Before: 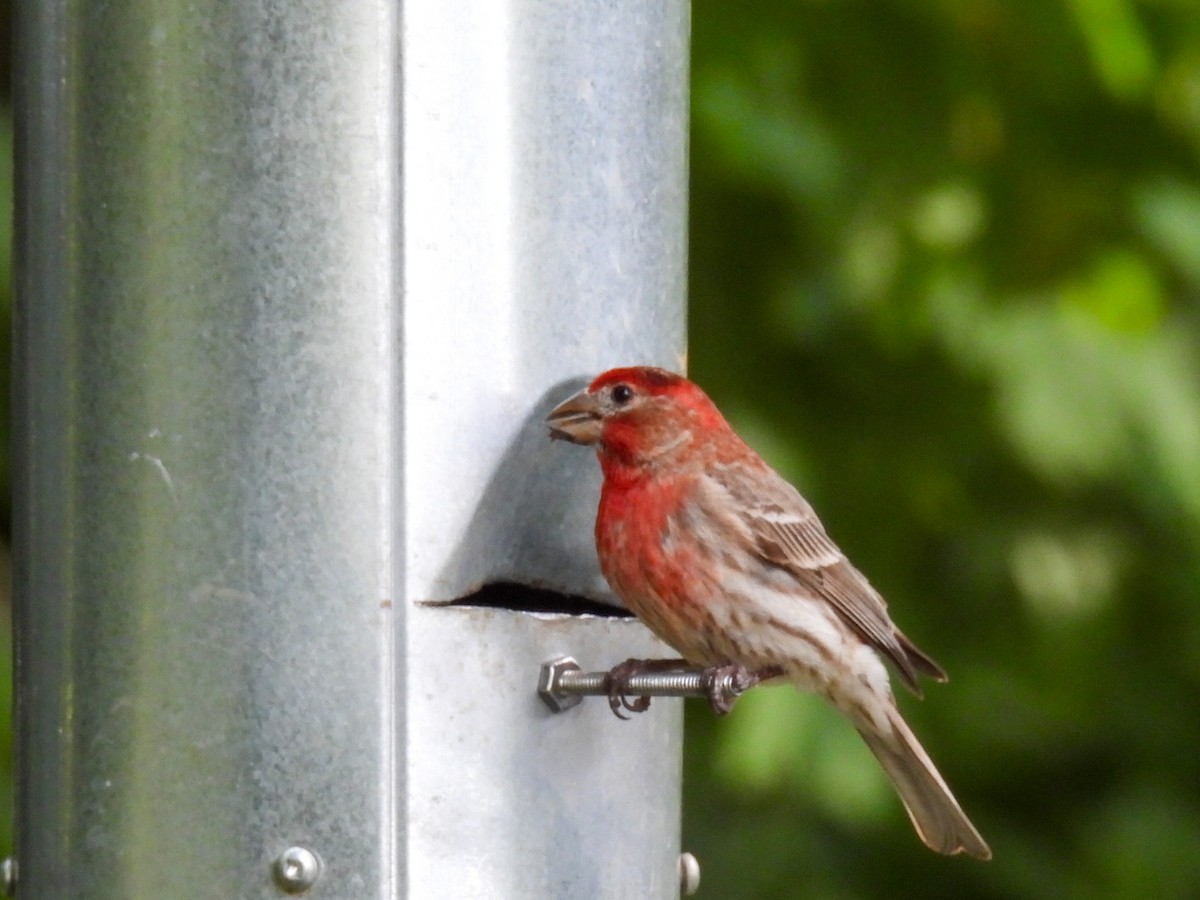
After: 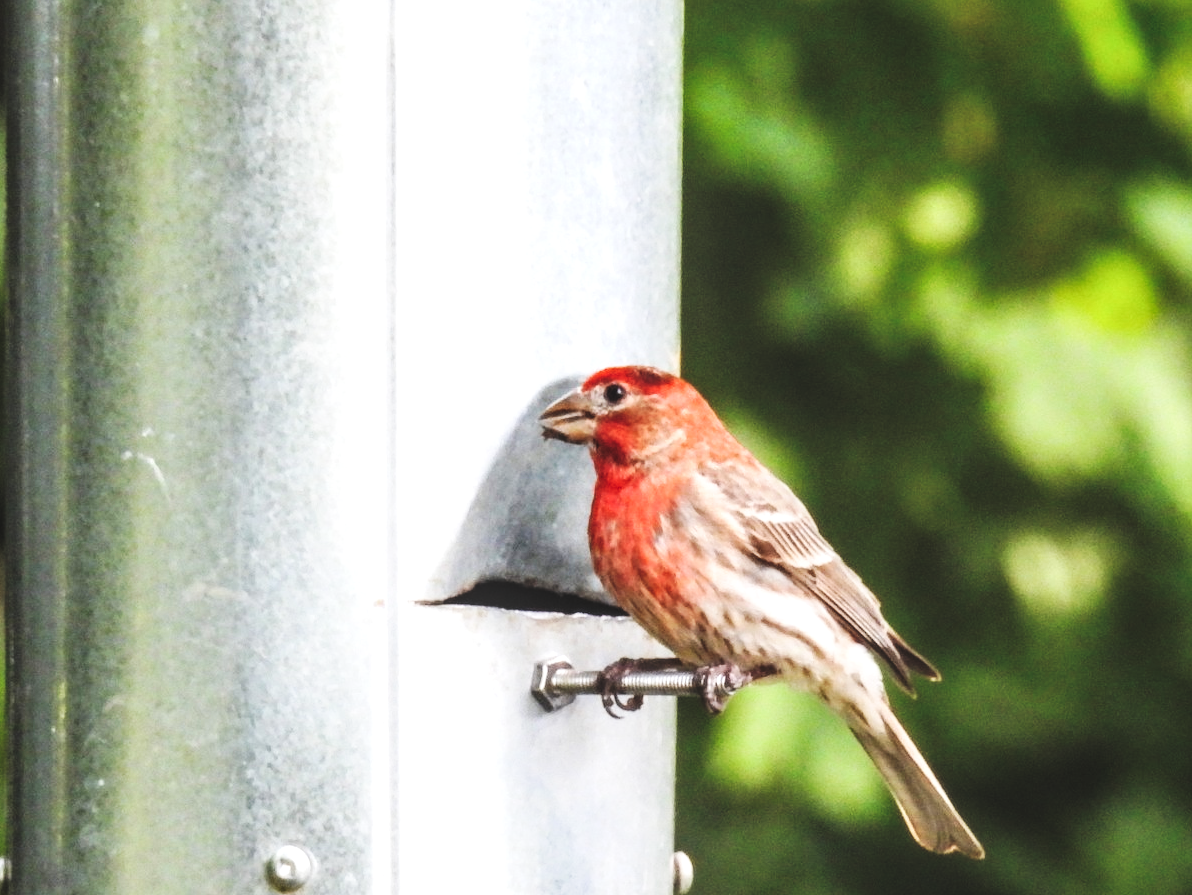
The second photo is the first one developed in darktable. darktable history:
base curve: curves: ch0 [(0, 0) (0.036, 0.025) (0.121, 0.166) (0.206, 0.329) (0.605, 0.79) (1, 1)], preserve colors none
local contrast: on, module defaults
exposure: black level correction -0.015, compensate highlight preservation false
tone equalizer: -8 EV -0.75 EV, -7 EV -0.7 EV, -6 EV -0.6 EV, -5 EV -0.4 EV, -3 EV 0.4 EV, -2 EV 0.6 EV, -1 EV 0.7 EV, +0 EV 0.75 EV, edges refinement/feathering 500, mask exposure compensation -1.57 EV, preserve details no
crop and rotate: left 0.614%, top 0.179%, bottom 0.309%
contrast brightness saturation: brightness 0.15
